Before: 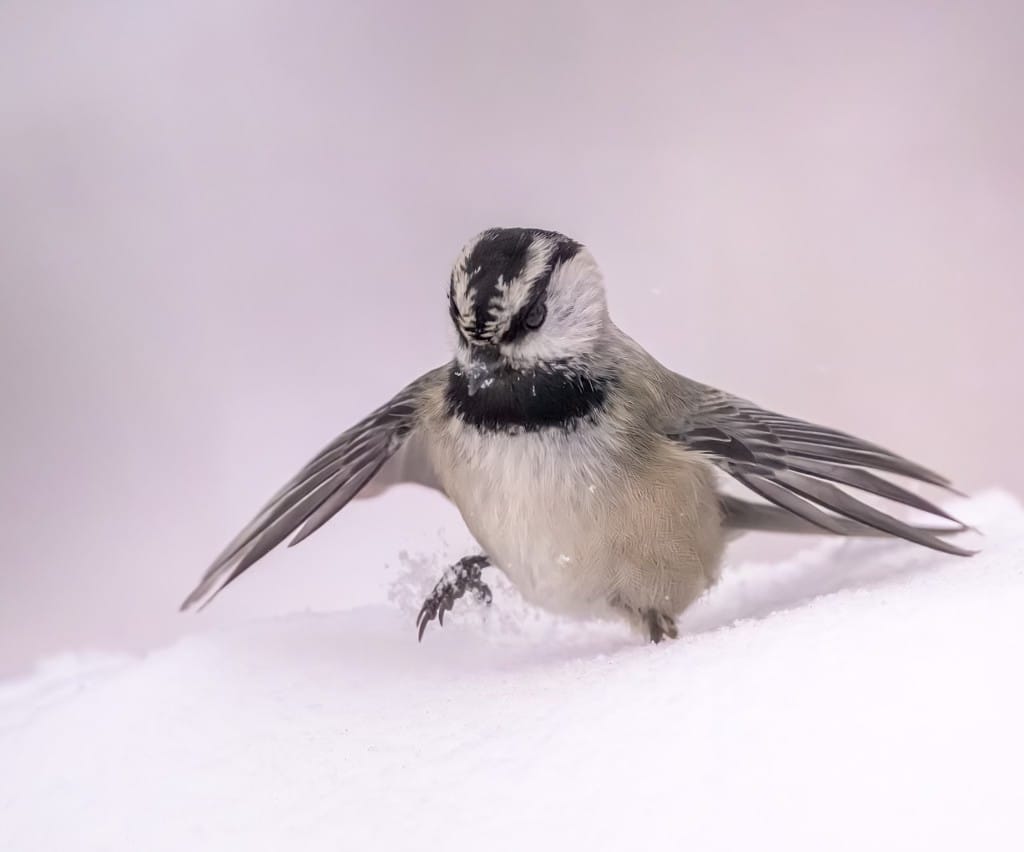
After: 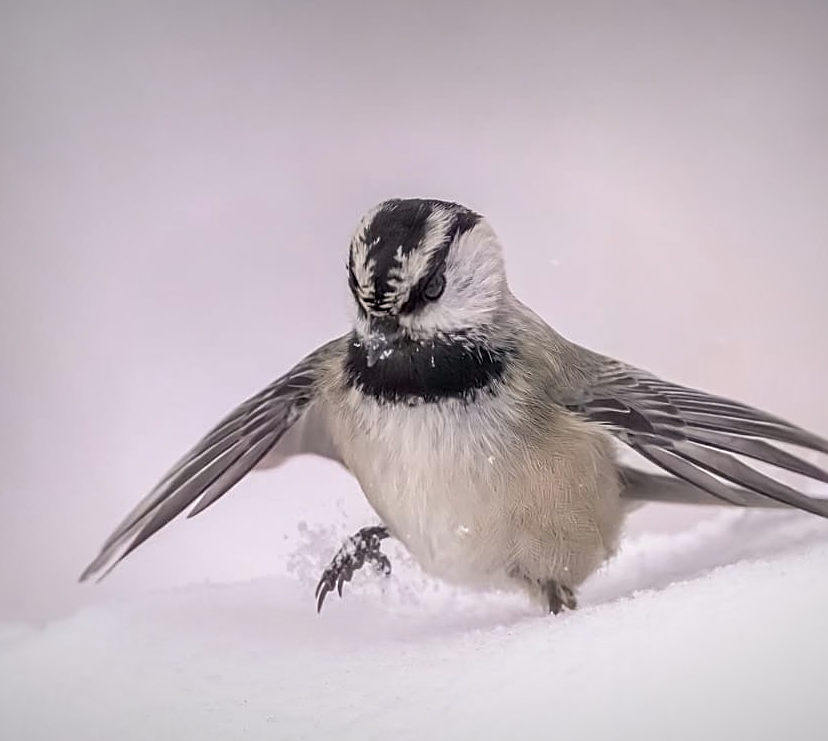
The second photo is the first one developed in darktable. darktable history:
exposure: black level correction 0, compensate exposure bias true, compensate highlight preservation false
vignetting: fall-off radius 100%, width/height ratio 1.337
color zones: curves: ch0 [(0, 0.613) (0.01, 0.613) (0.245, 0.448) (0.498, 0.529) (0.642, 0.665) (0.879, 0.777) (0.99, 0.613)]; ch1 [(0, 0) (0.143, 0) (0.286, 0) (0.429, 0) (0.571, 0) (0.714, 0) (0.857, 0)], mix -93.41%
crop: left 9.929%, top 3.475%, right 9.188%, bottom 9.529%
sharpen: on, module defaults
